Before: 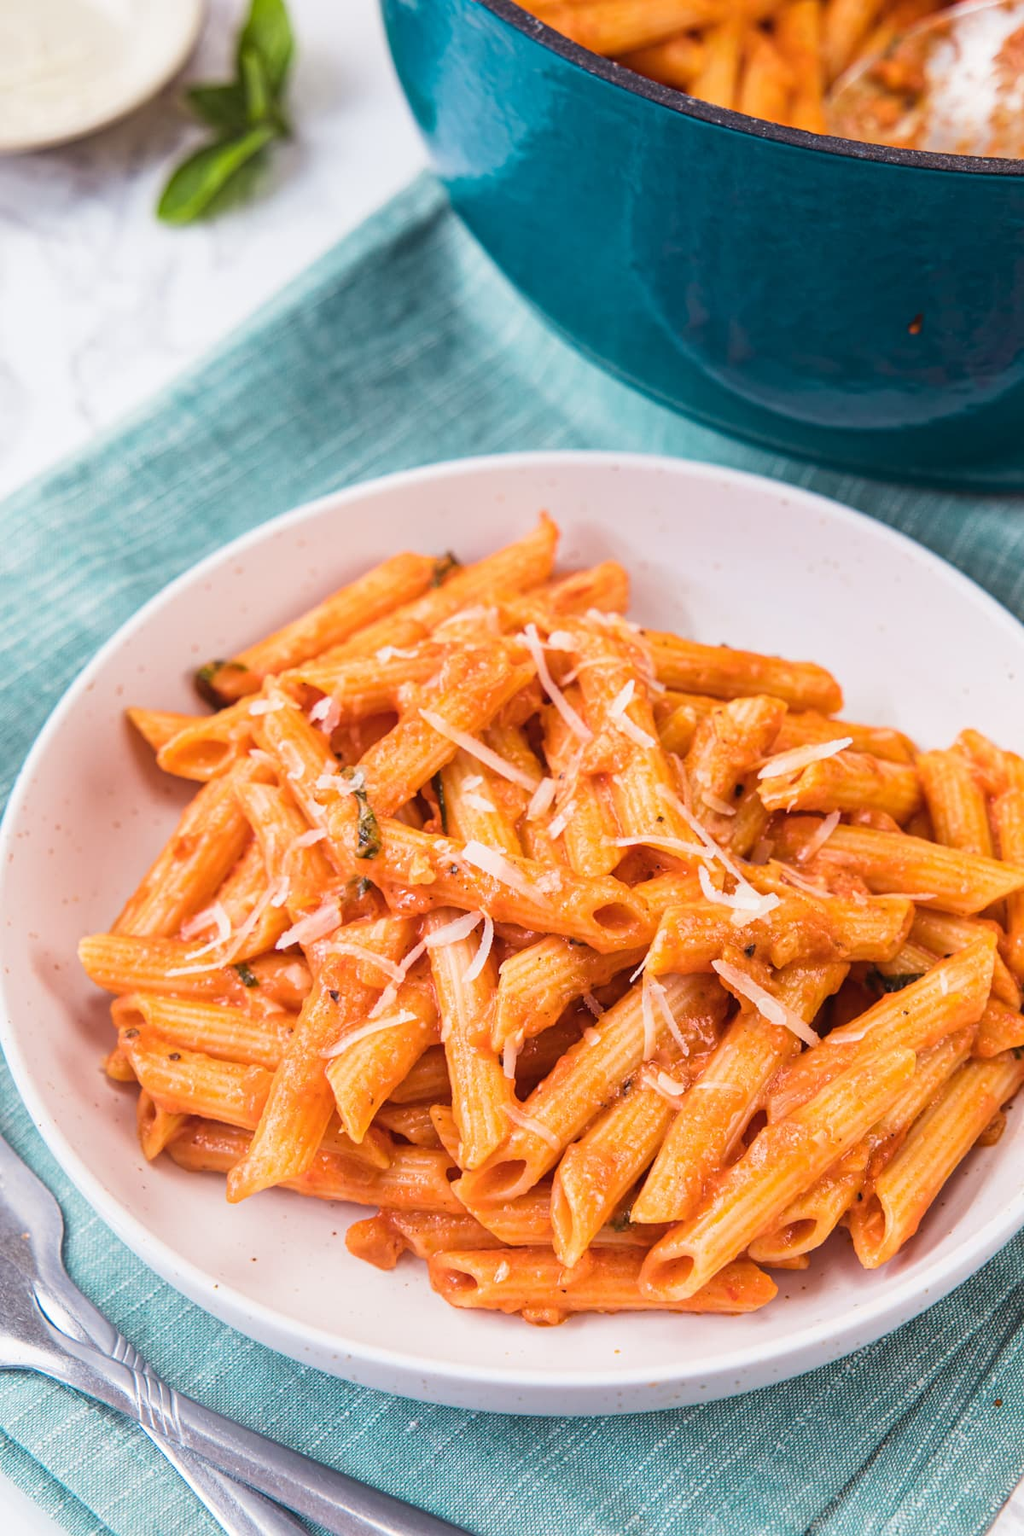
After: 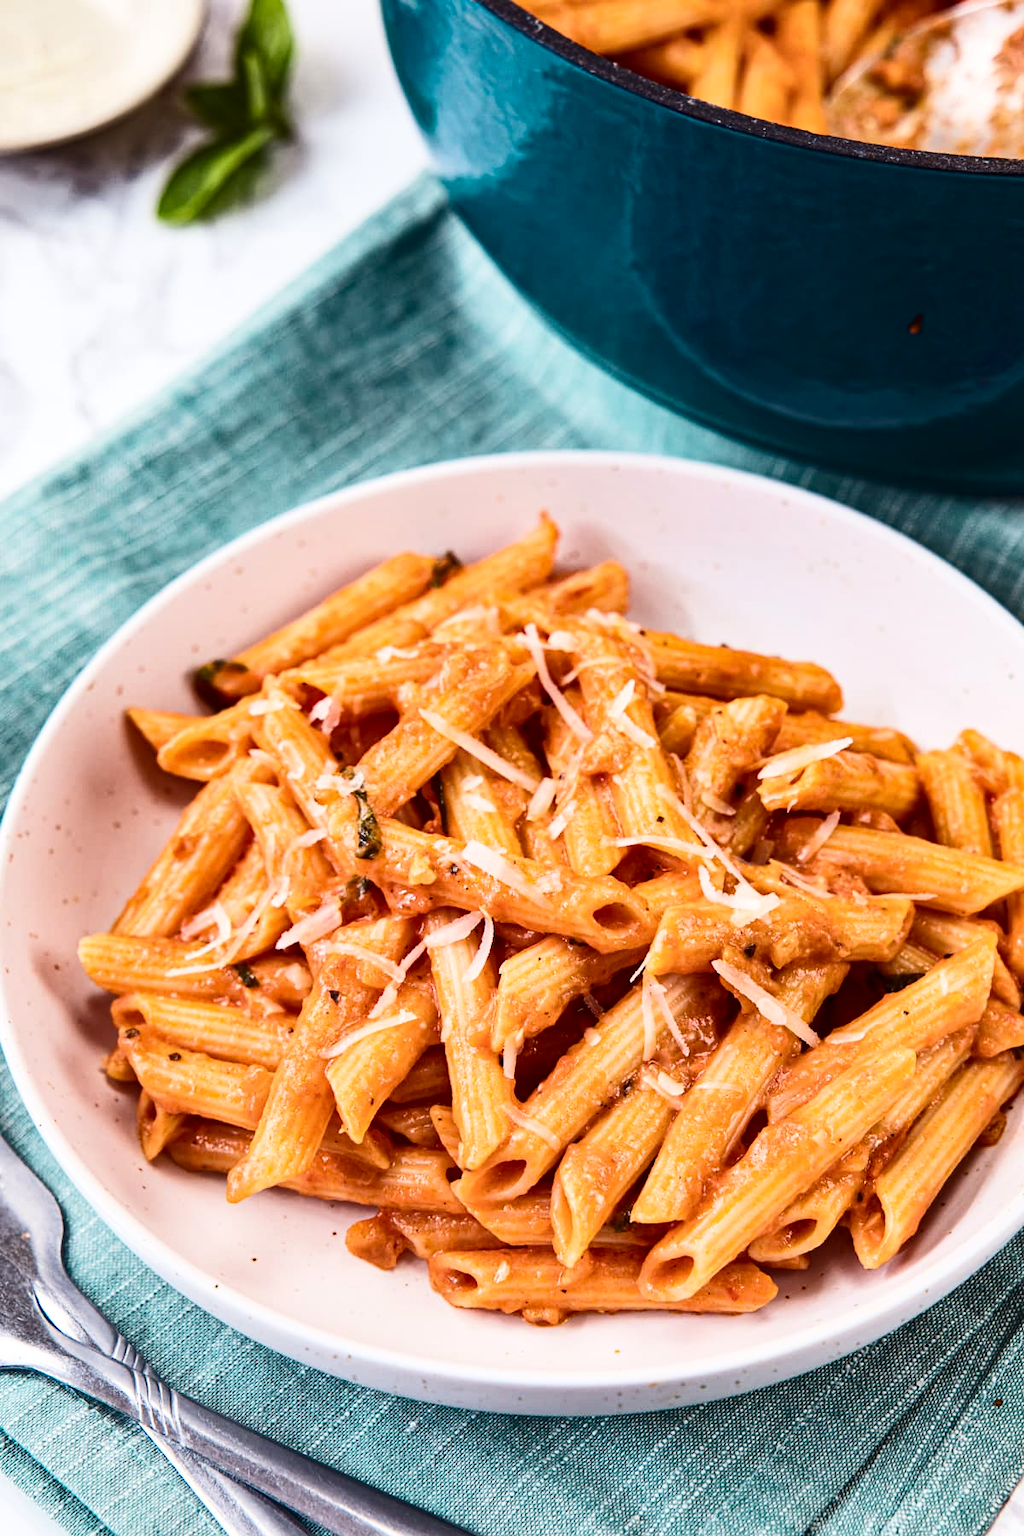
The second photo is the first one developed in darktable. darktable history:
color correction: highlights b* 0.019, saturation 0.79
contrast brightness saturation: contrast 0.301, brightness -0.084, saturation 0.166
shadows and highlights: shadows 11.98, white point adjustment 1.28, soften with gaussian
haze removal: compatibility mode true, adaptive false
